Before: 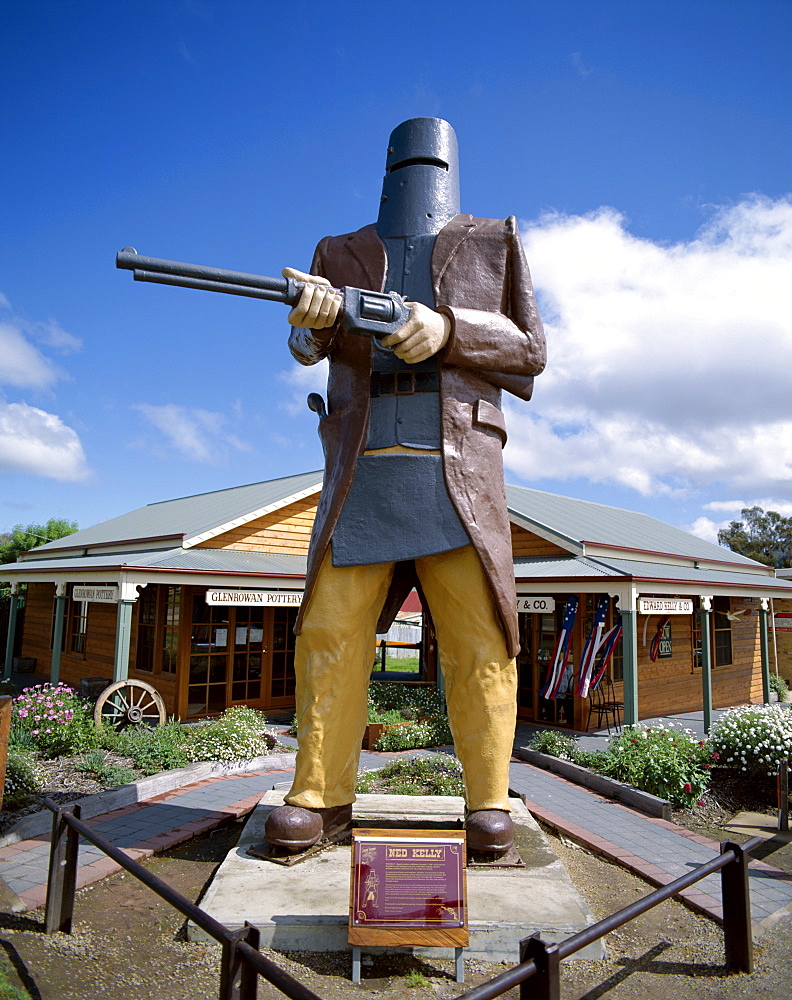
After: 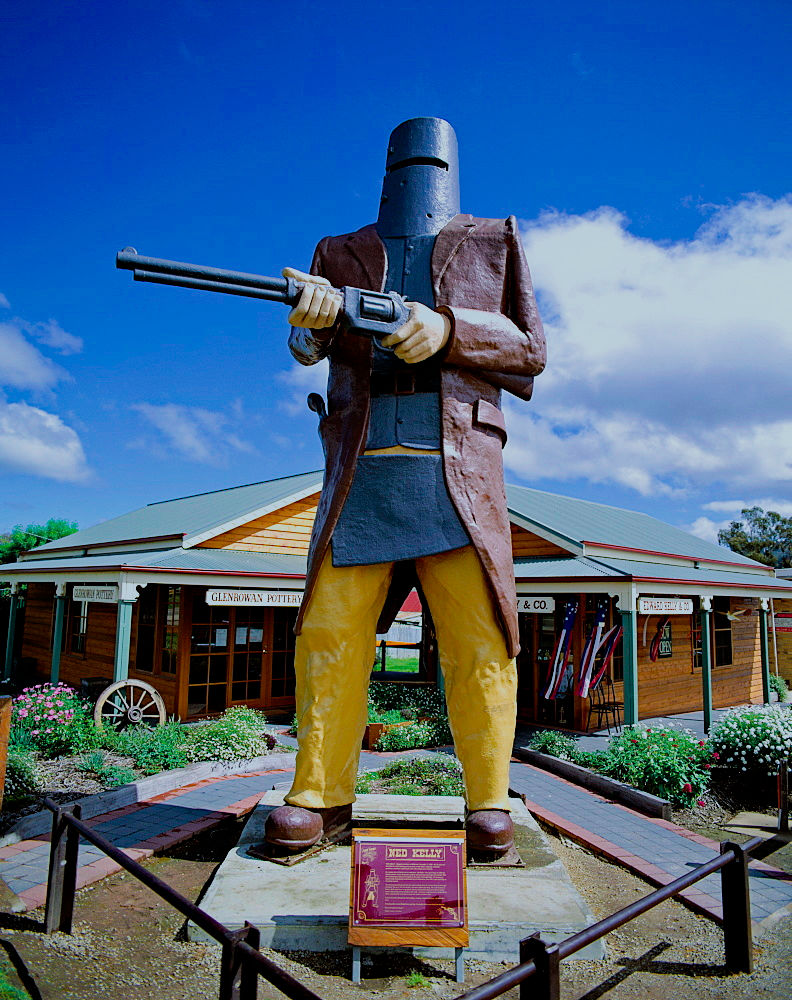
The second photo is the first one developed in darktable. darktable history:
color calibration: output R [0.948, 0.091, -0.04, 0], output G [-0.3, 1.384, -0.085, 0], output B [-0.108, 0.061, 1.08, 0], illuminant F (fluorescent), F source F9 (Cool White Deluxe 4150 K) – high CRI, x 0.374, y 0.373, temperature 4152.55 K
filmic rgb: black relative exposure -6.95 EV, white relative exposure 5.62 EV, threshold 2.96 EV, hardness 2.84, iterations of high-quality reconstruction 0, enable highlight reconstruction true
haze removal: strength 0.419, compatibility mode true, adaptive false
